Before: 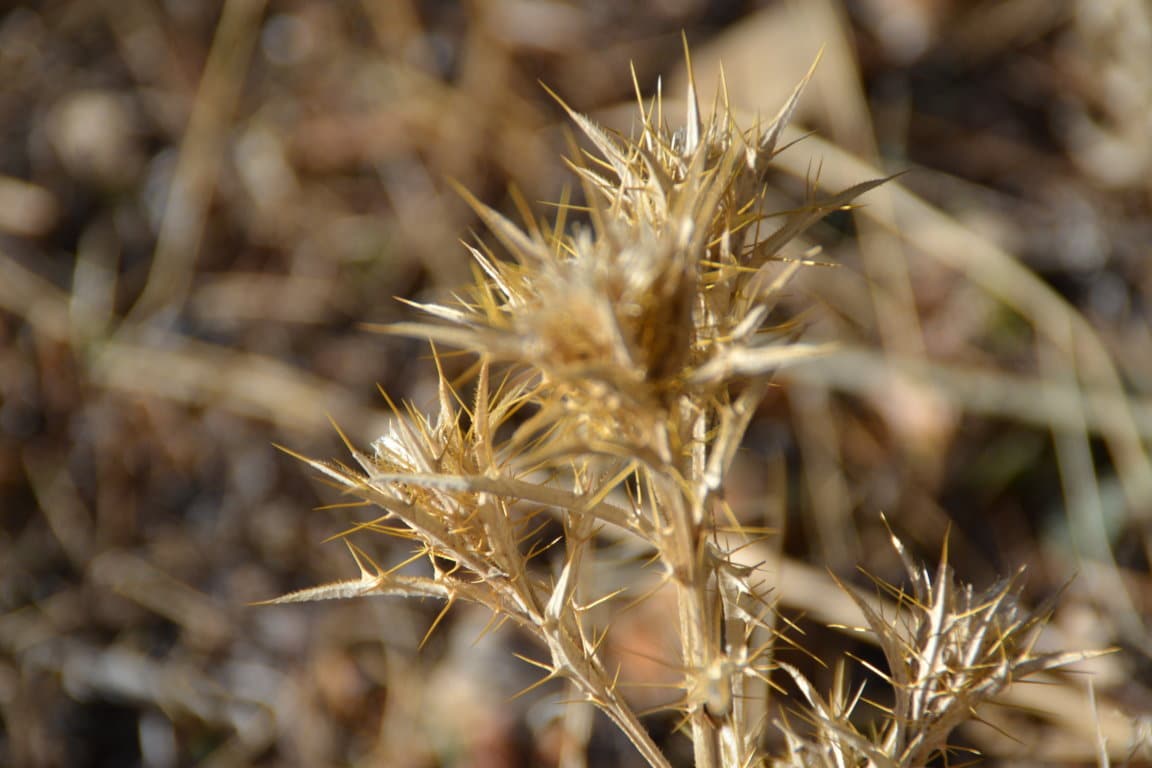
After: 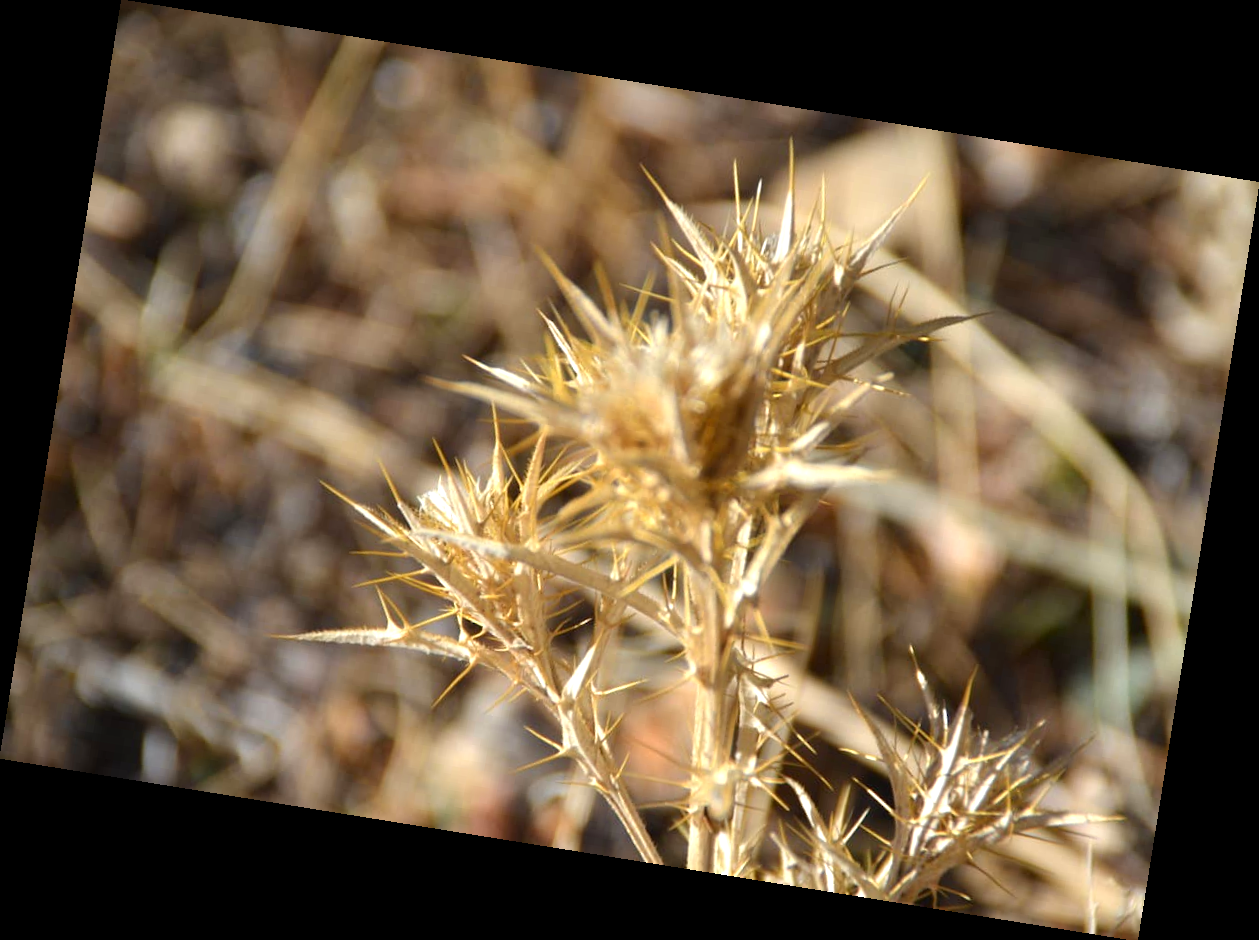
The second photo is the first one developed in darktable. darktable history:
rotate and perspective: rotation 9.12°, automatic cropping off
exposure: exposure 0.6 EV, compensate highlight preservation false
